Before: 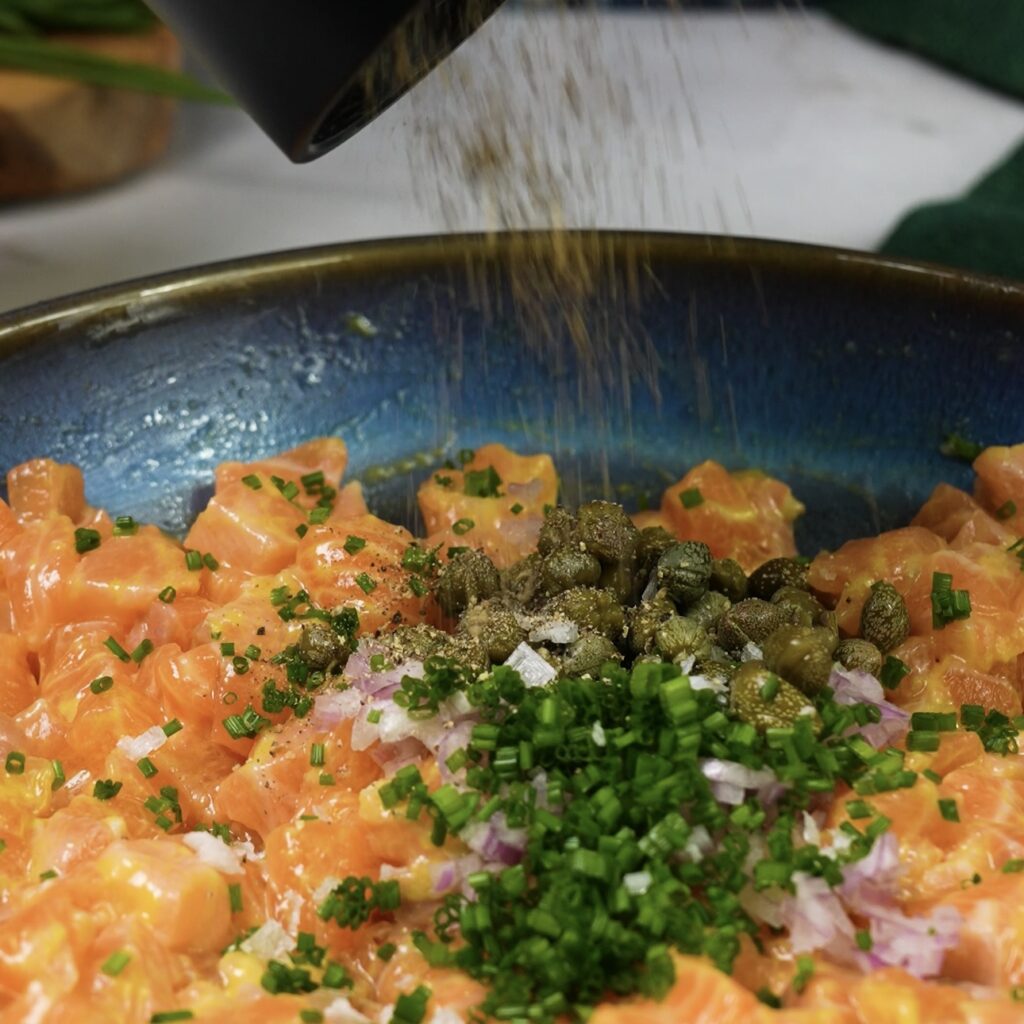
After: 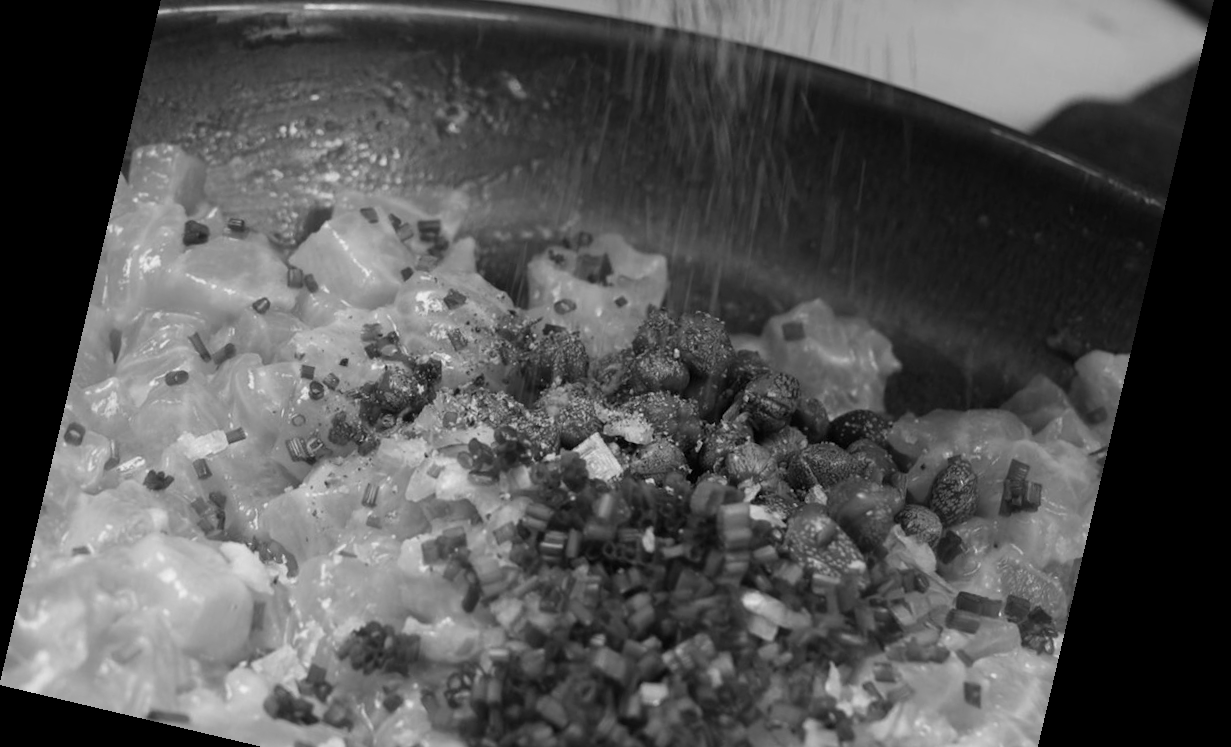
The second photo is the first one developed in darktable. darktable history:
rotate and perspective: rotation 13.27°, automatic cropping off
crop and rotate: top 25.357%, bottom 13.942%
monochrome: a 26.22, b 42.67, size 0.8
